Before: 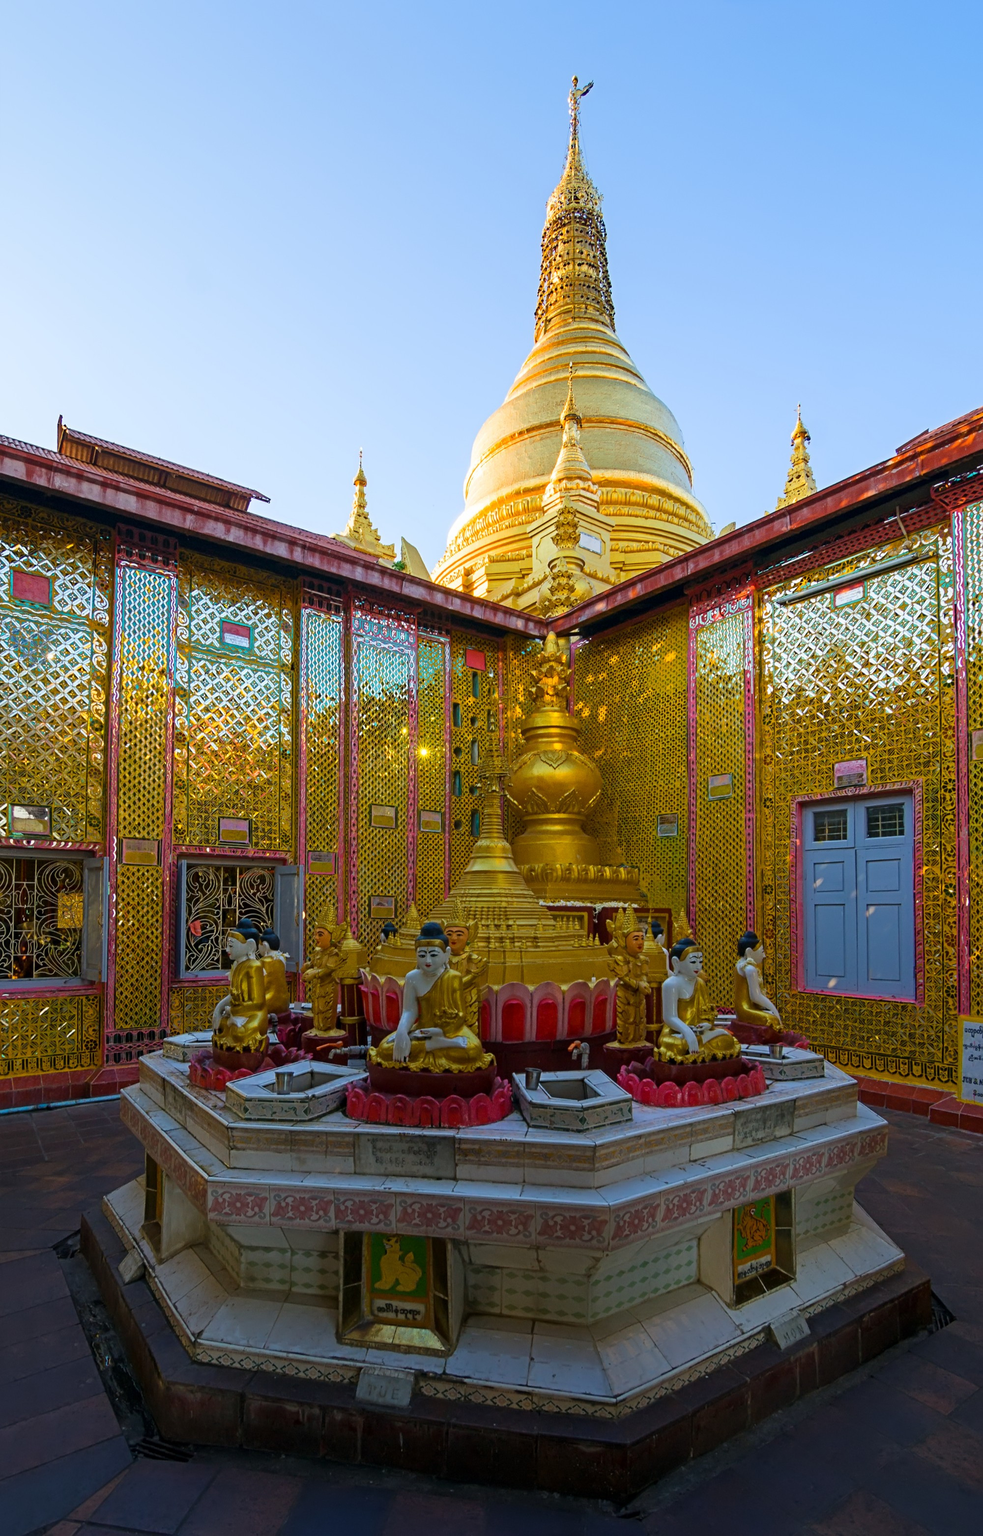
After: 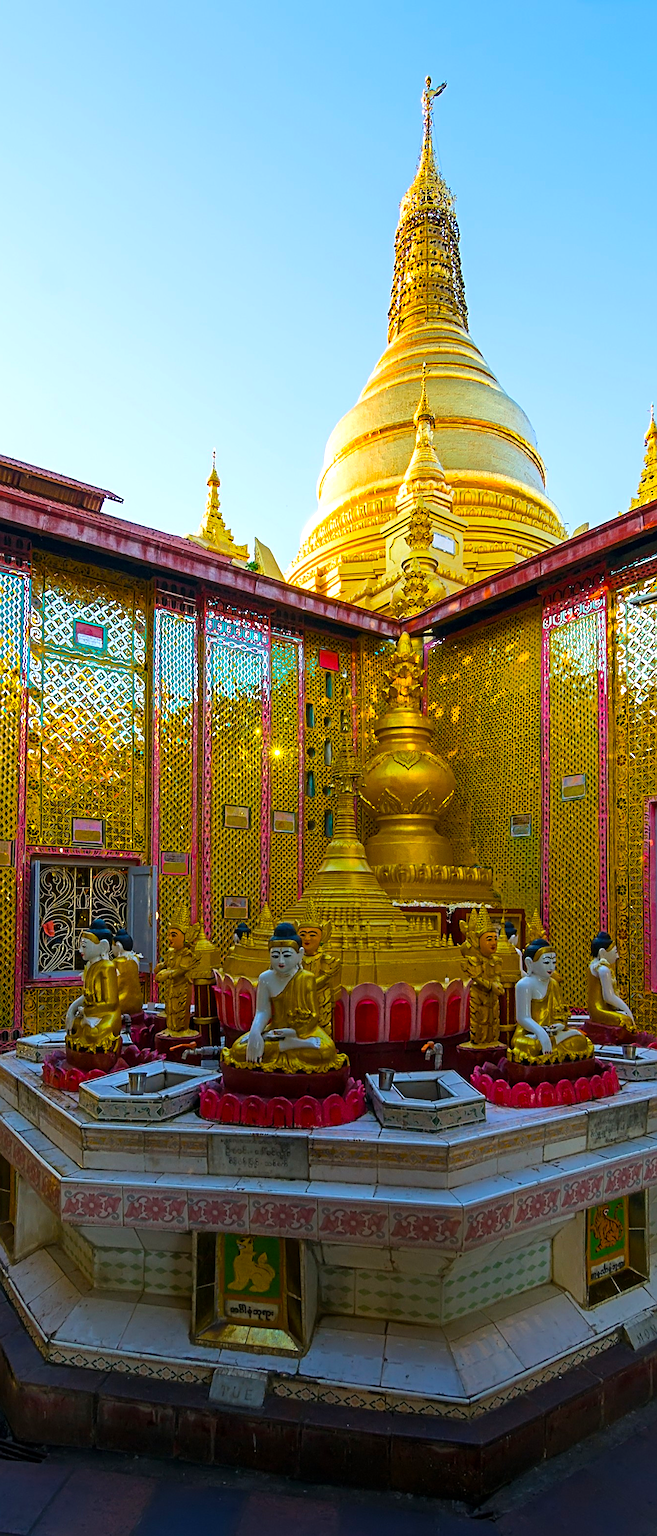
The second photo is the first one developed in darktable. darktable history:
sharpen: on, module defaults
color balance rgb: linear chroma grading › shadows -7.932%, linear chroma grading › global chroma 9.774%, perceptual saturation grading › global saturation 29.976%, perceptual brilliance grading › highlights 7.89%, perceptual brilliance grading › mid-tones 3.822%, perceptual brilliance grading › shadows 2.279%
crop and rotate: left 14.963%, right 18.126%
